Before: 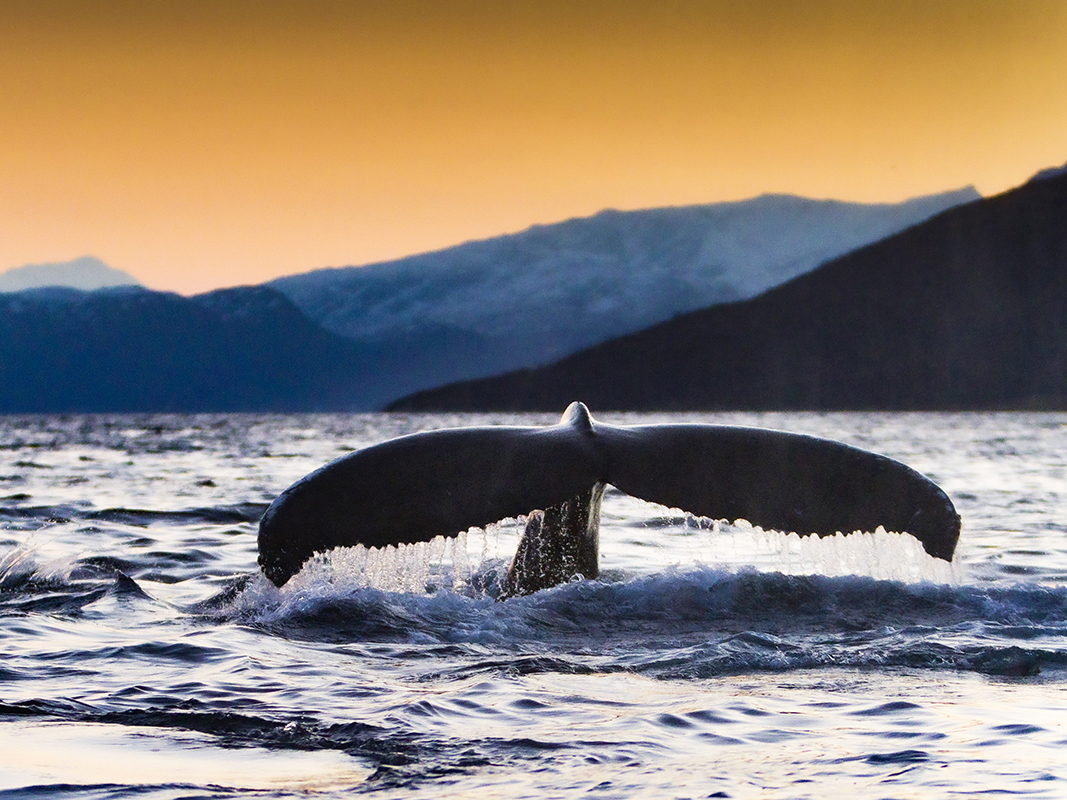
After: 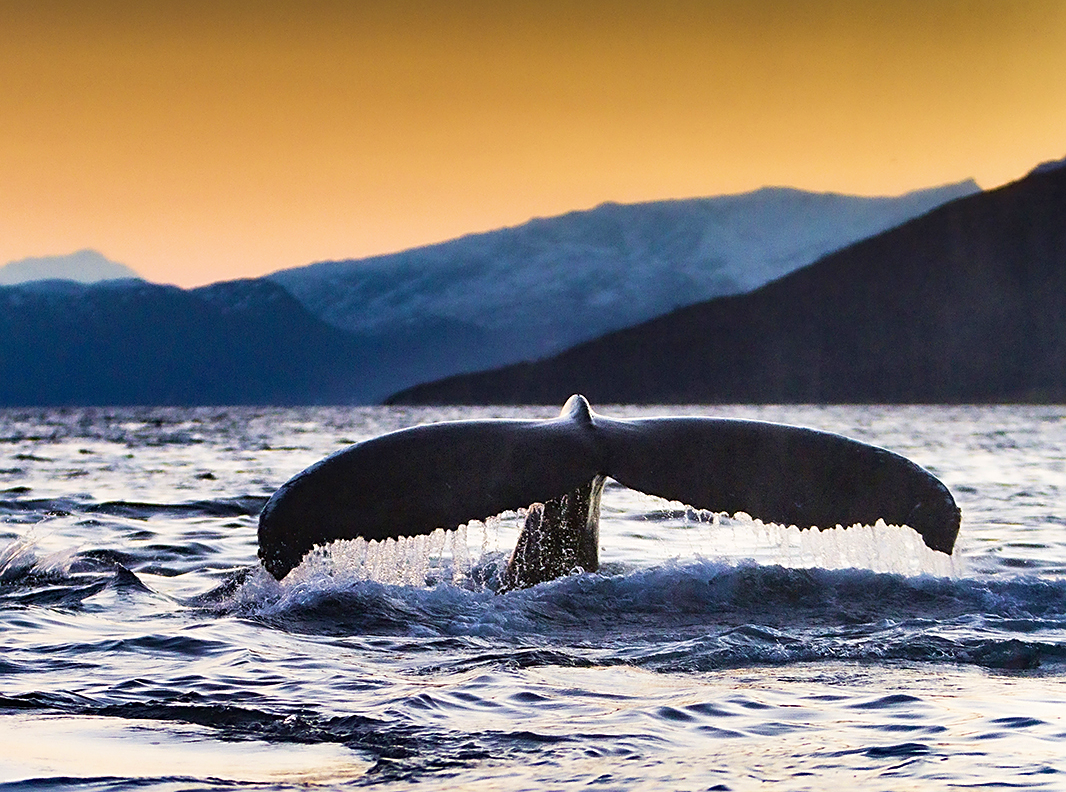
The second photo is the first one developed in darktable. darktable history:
velvia: on, module defaults
sharpen: on, module defaults
exposure: compensate highlight preservation false
shadows and highlights: soften with gaussian
crop: top 0.949%, right 0.035%
